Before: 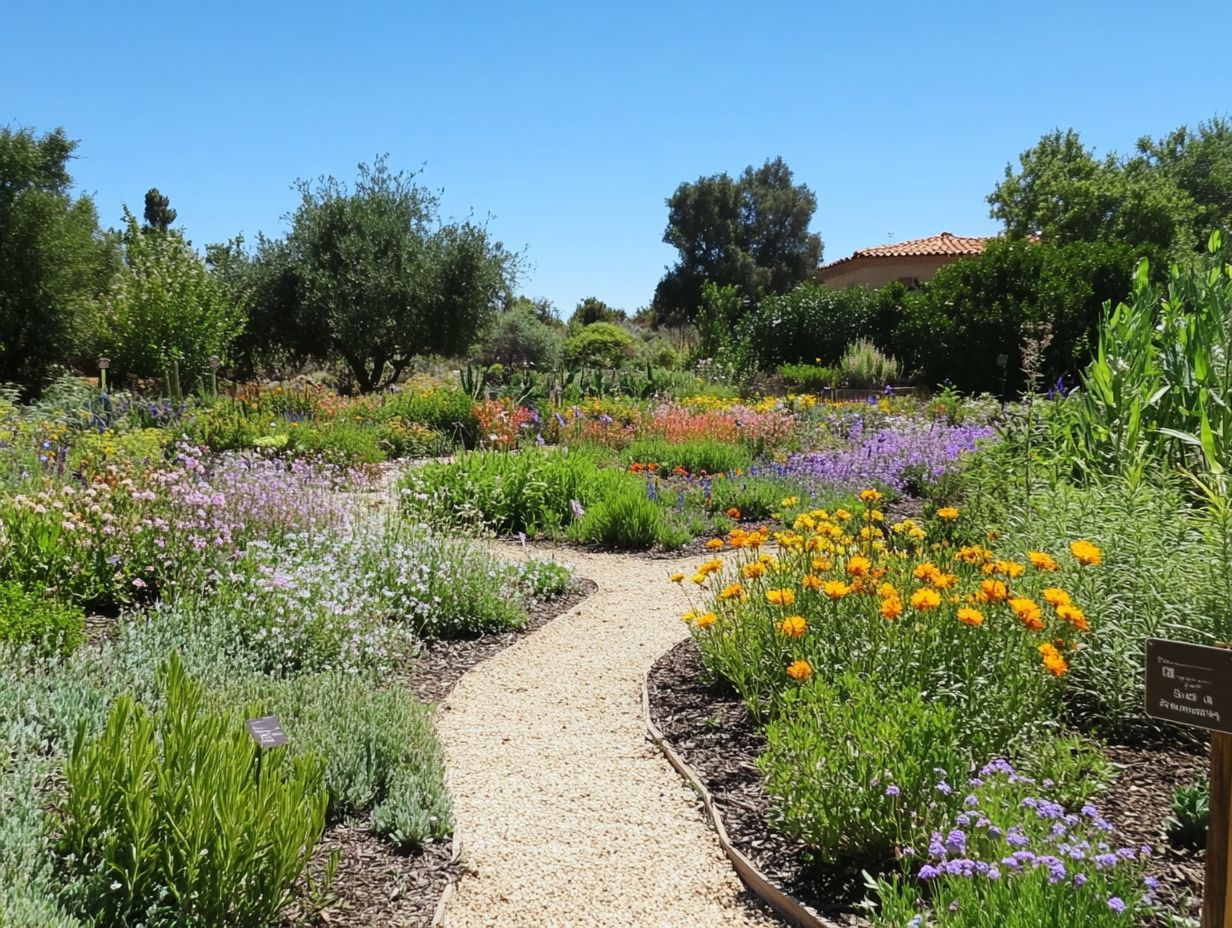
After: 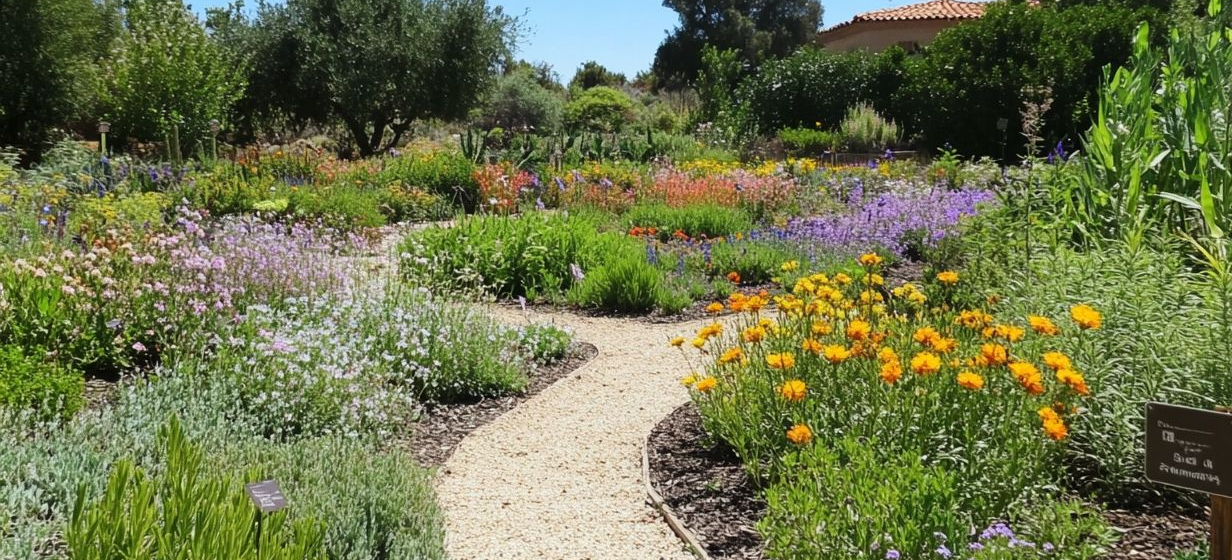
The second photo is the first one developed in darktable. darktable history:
crop and rotate: top 25.529%, bottom 14.023%
